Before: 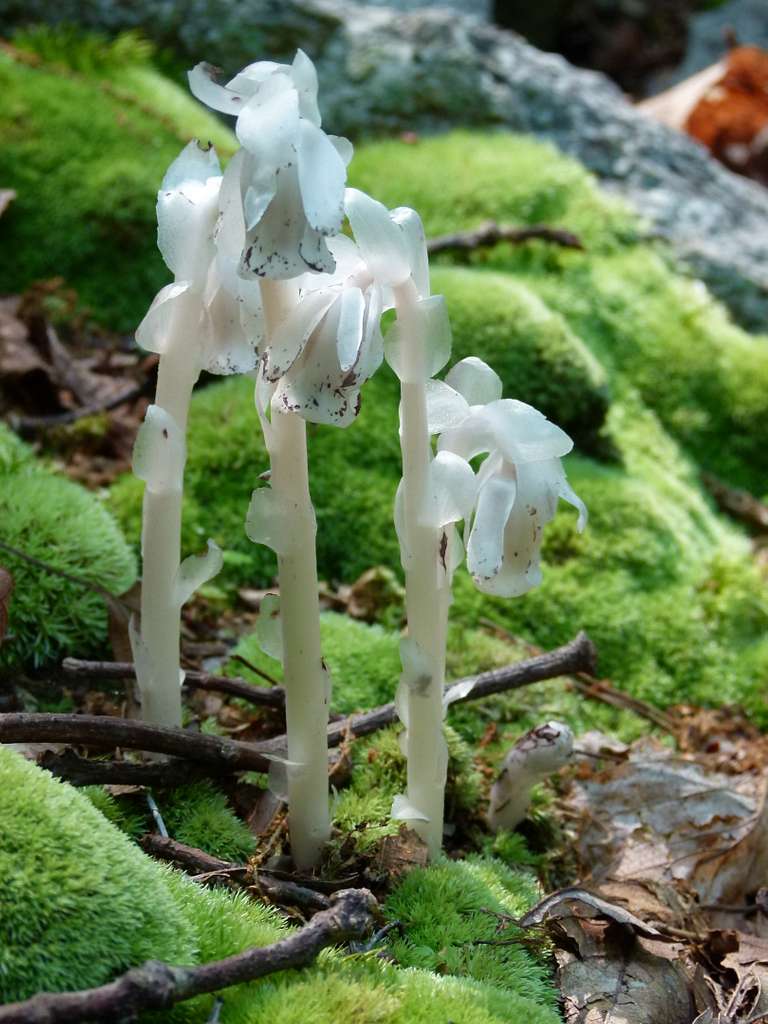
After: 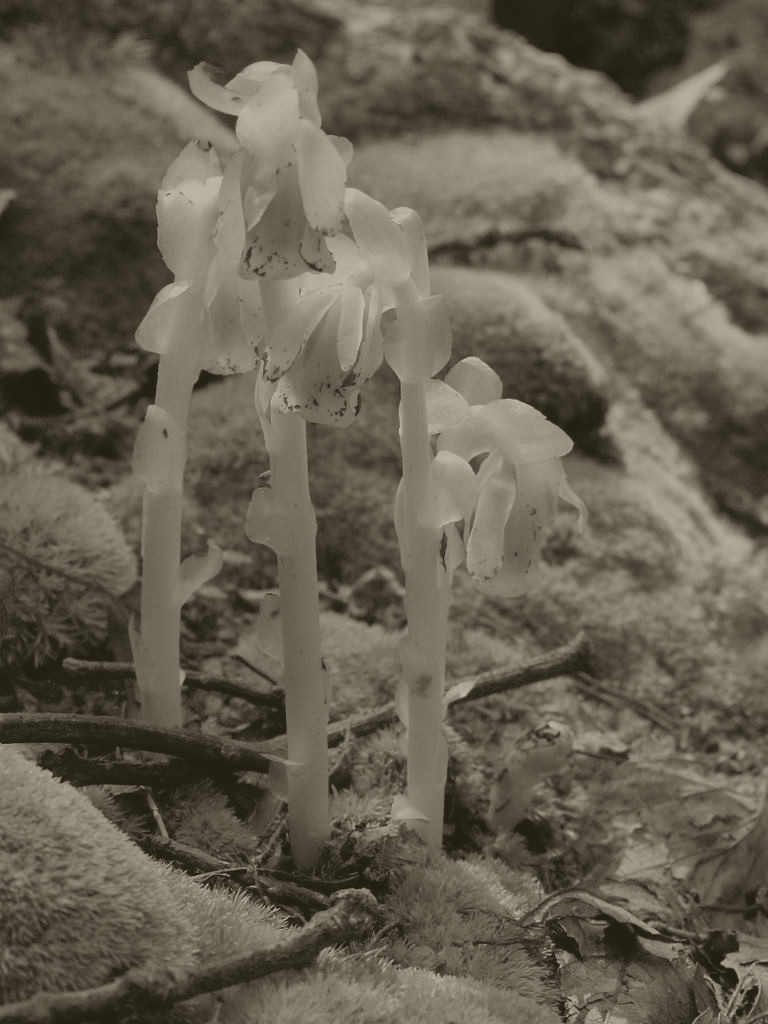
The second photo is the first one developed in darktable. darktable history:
exposure: exposure 0.2 EV, compensate highlight preservation false
colorize: hue 41.44°, saturation 22%, source mix 60%, lightness 10.61%
